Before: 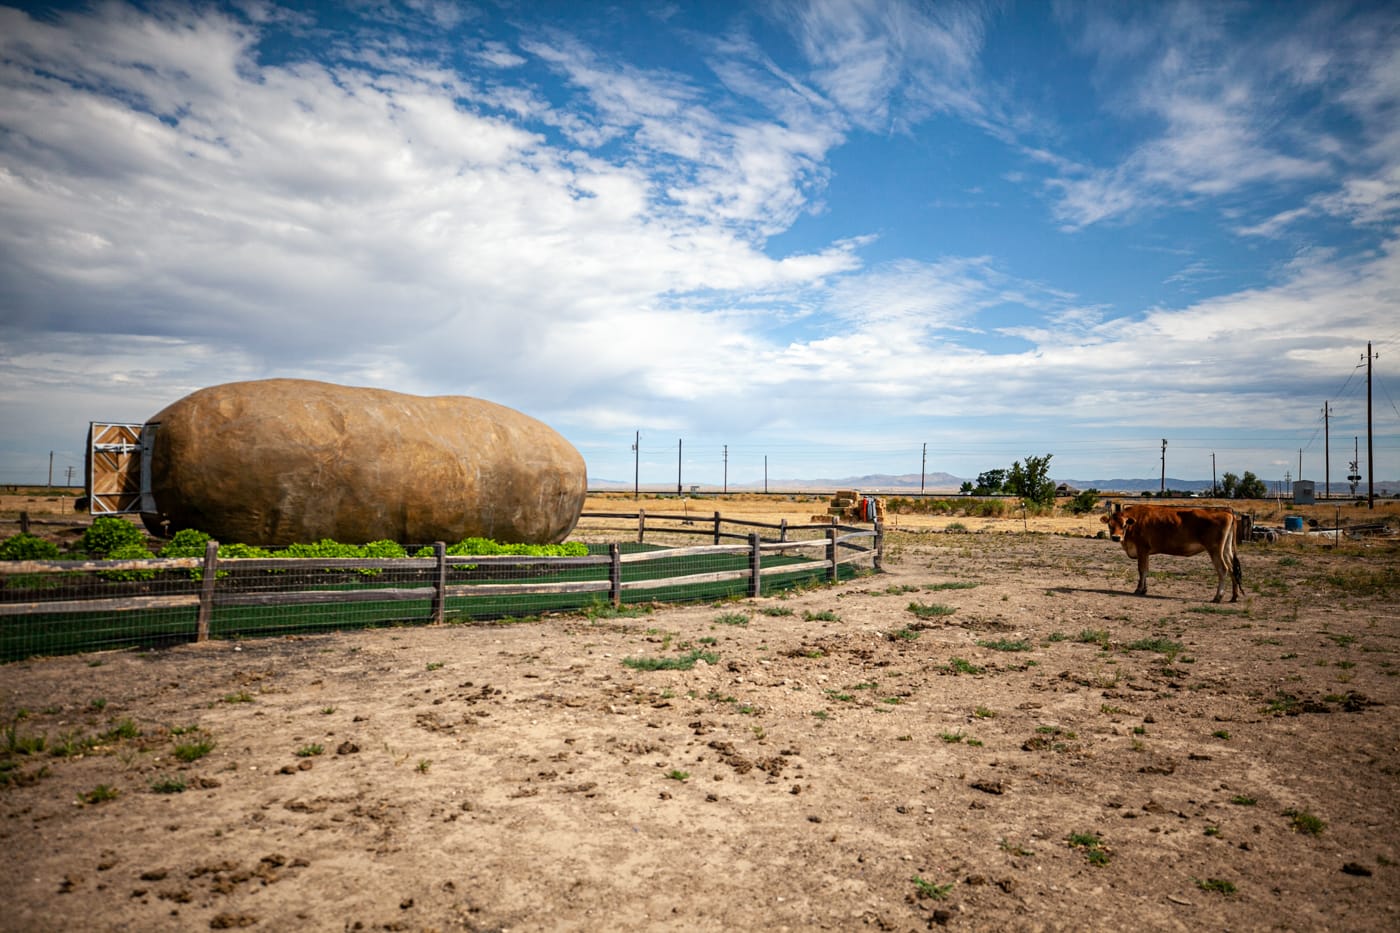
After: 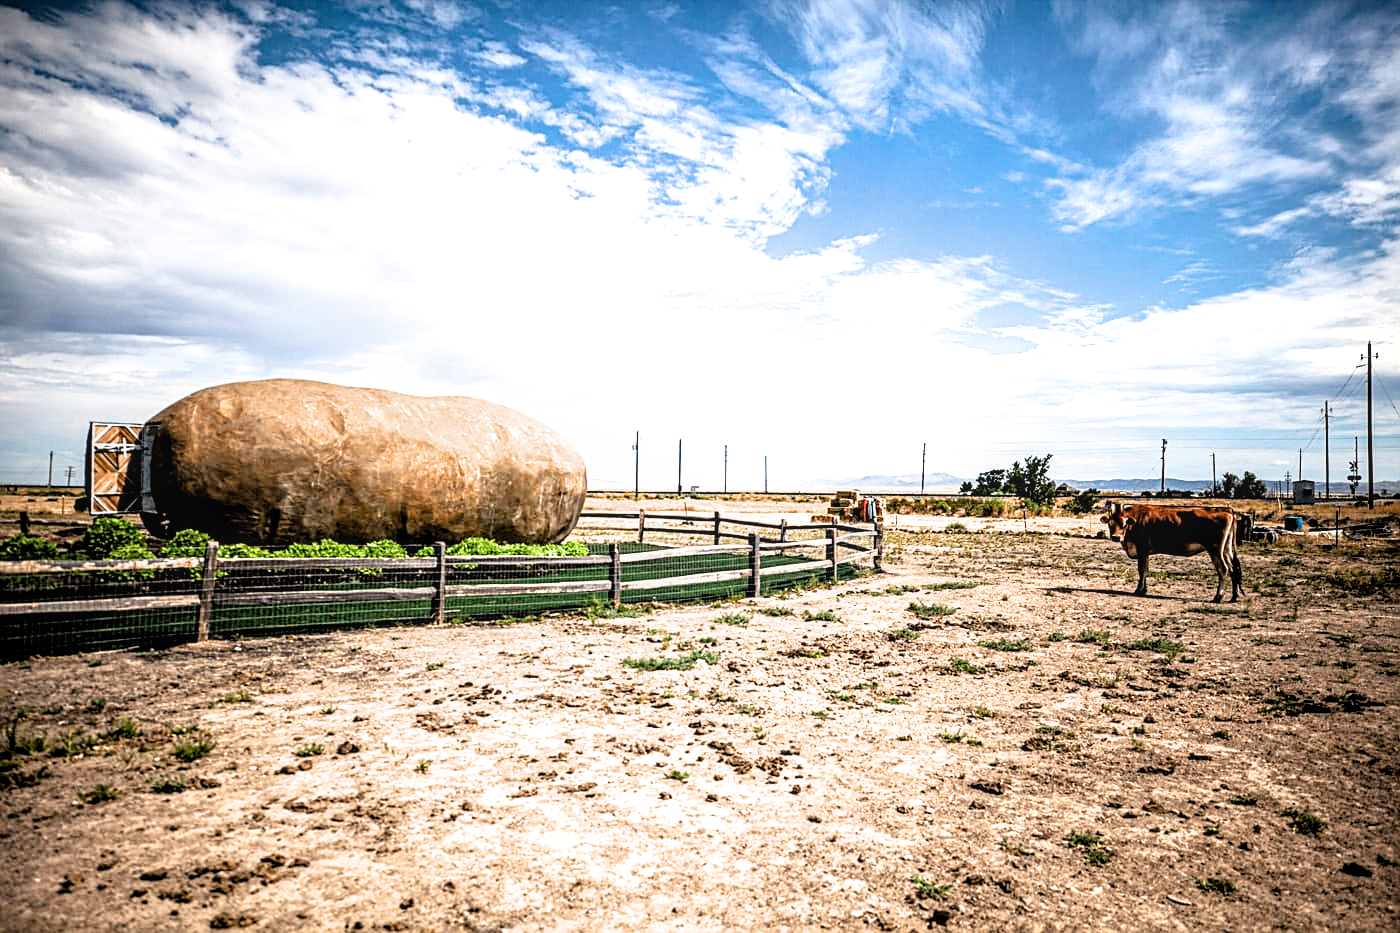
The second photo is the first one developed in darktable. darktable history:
exposure: exposure 0.785 EV, compensate highlight preservation false
sharpen: on, module defaults
local contrast: on, module defaults
filmic rgb: black relative exposure -3.64 EV, white relative exposure 2.44 EV, hardness 3.29
